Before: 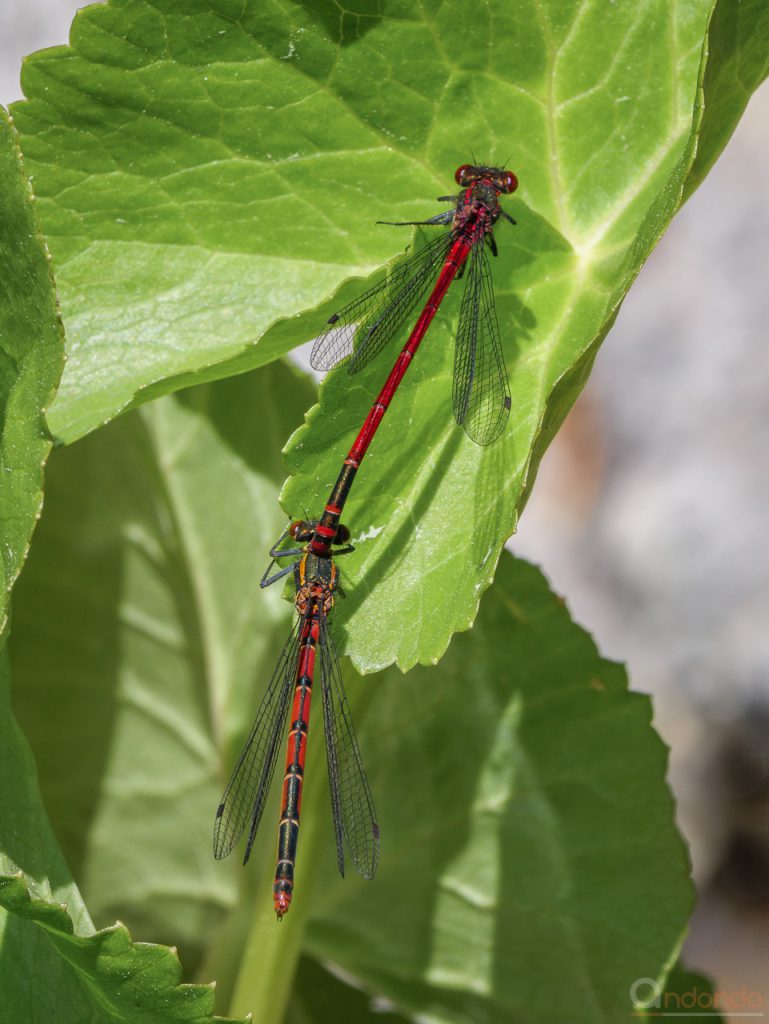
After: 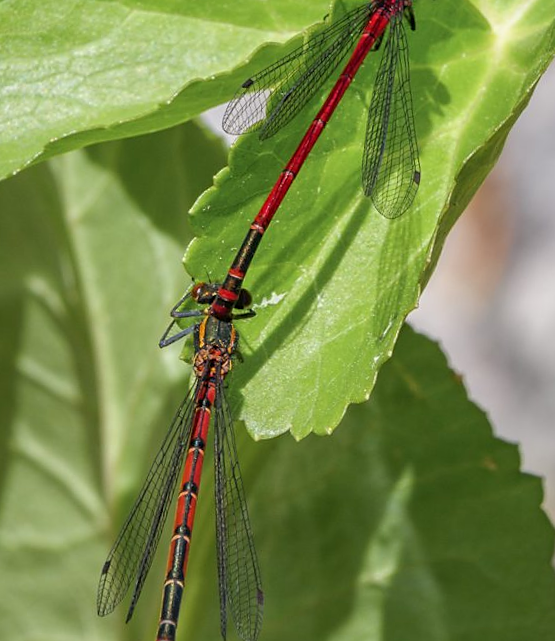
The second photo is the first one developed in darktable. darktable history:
crop and rotate: angle -3.37°, left 9.79%, top 20.73%, right 12.42%, bottom 11.82%
sharpen: radius 1.864, amount 0.398, threshold 1.271
